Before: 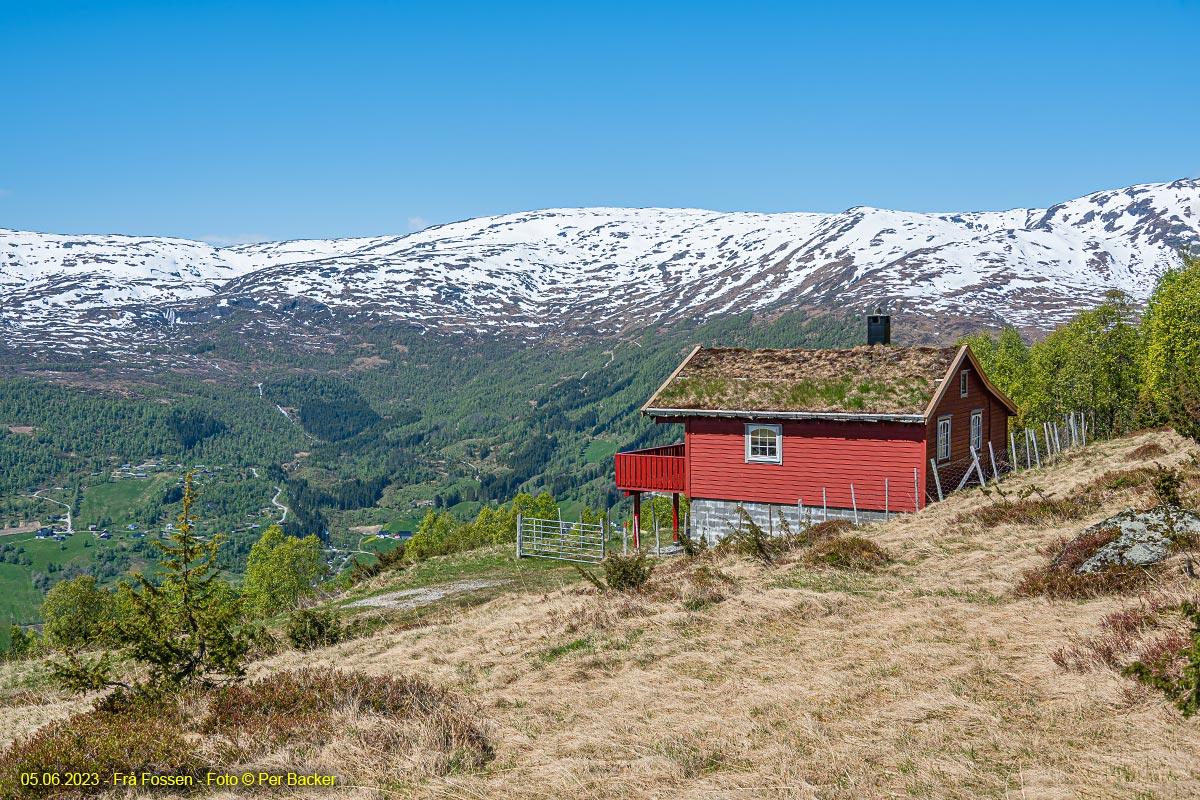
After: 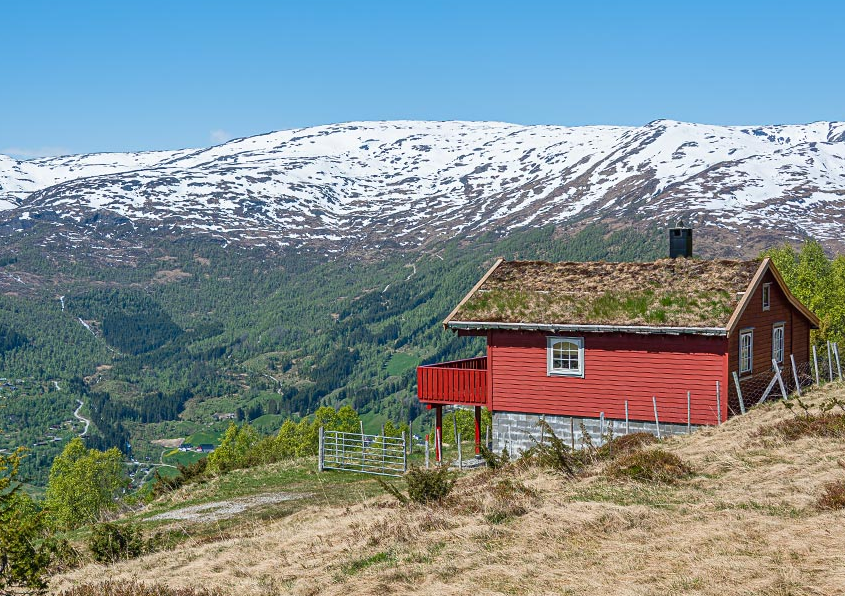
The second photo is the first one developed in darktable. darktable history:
crop and rotate: left 16.556%, top 10.885%, right 12.995%, bottom 14.53%
